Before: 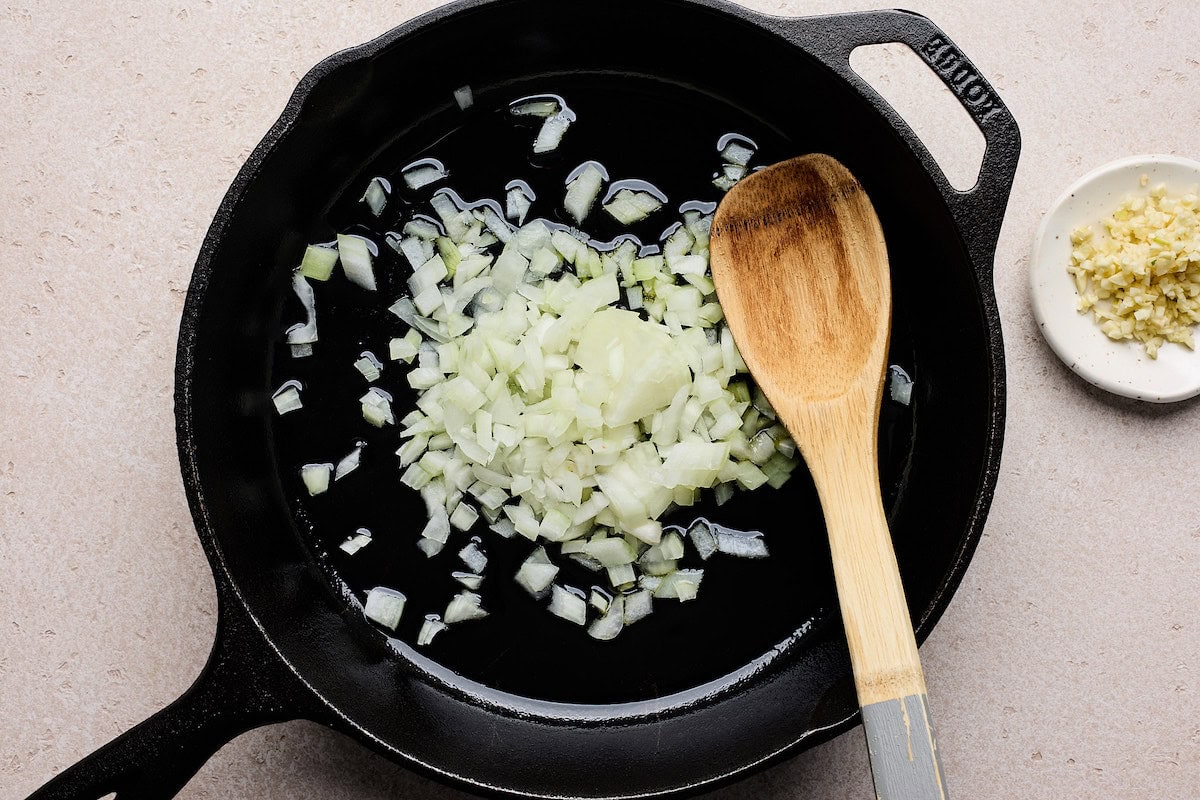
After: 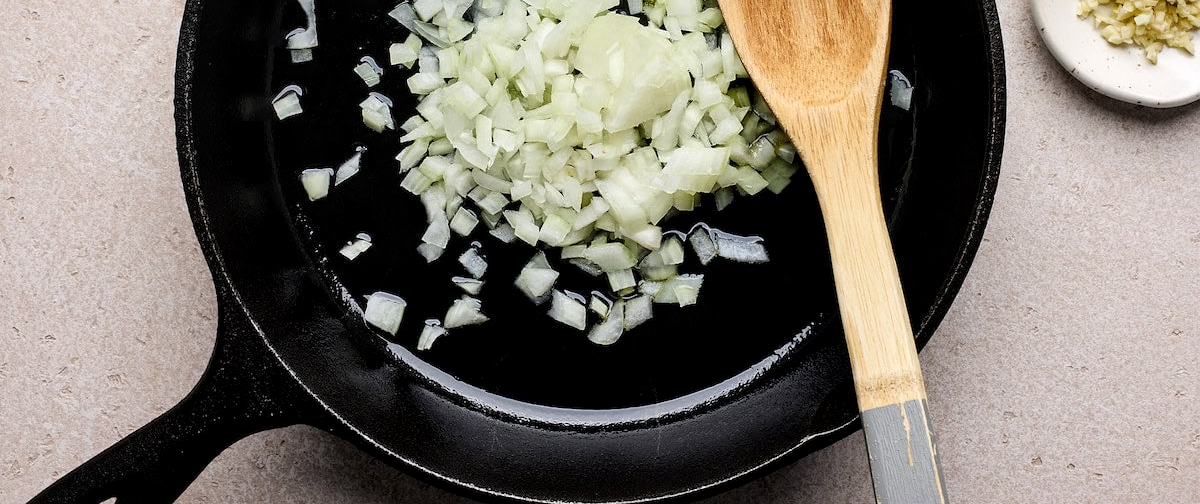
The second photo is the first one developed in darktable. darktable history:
local contrast: mode bilateral grid, contrast 26, coarseness 47, detail 150%, midtone range 0.2
crop and rotate: top 36.942%
